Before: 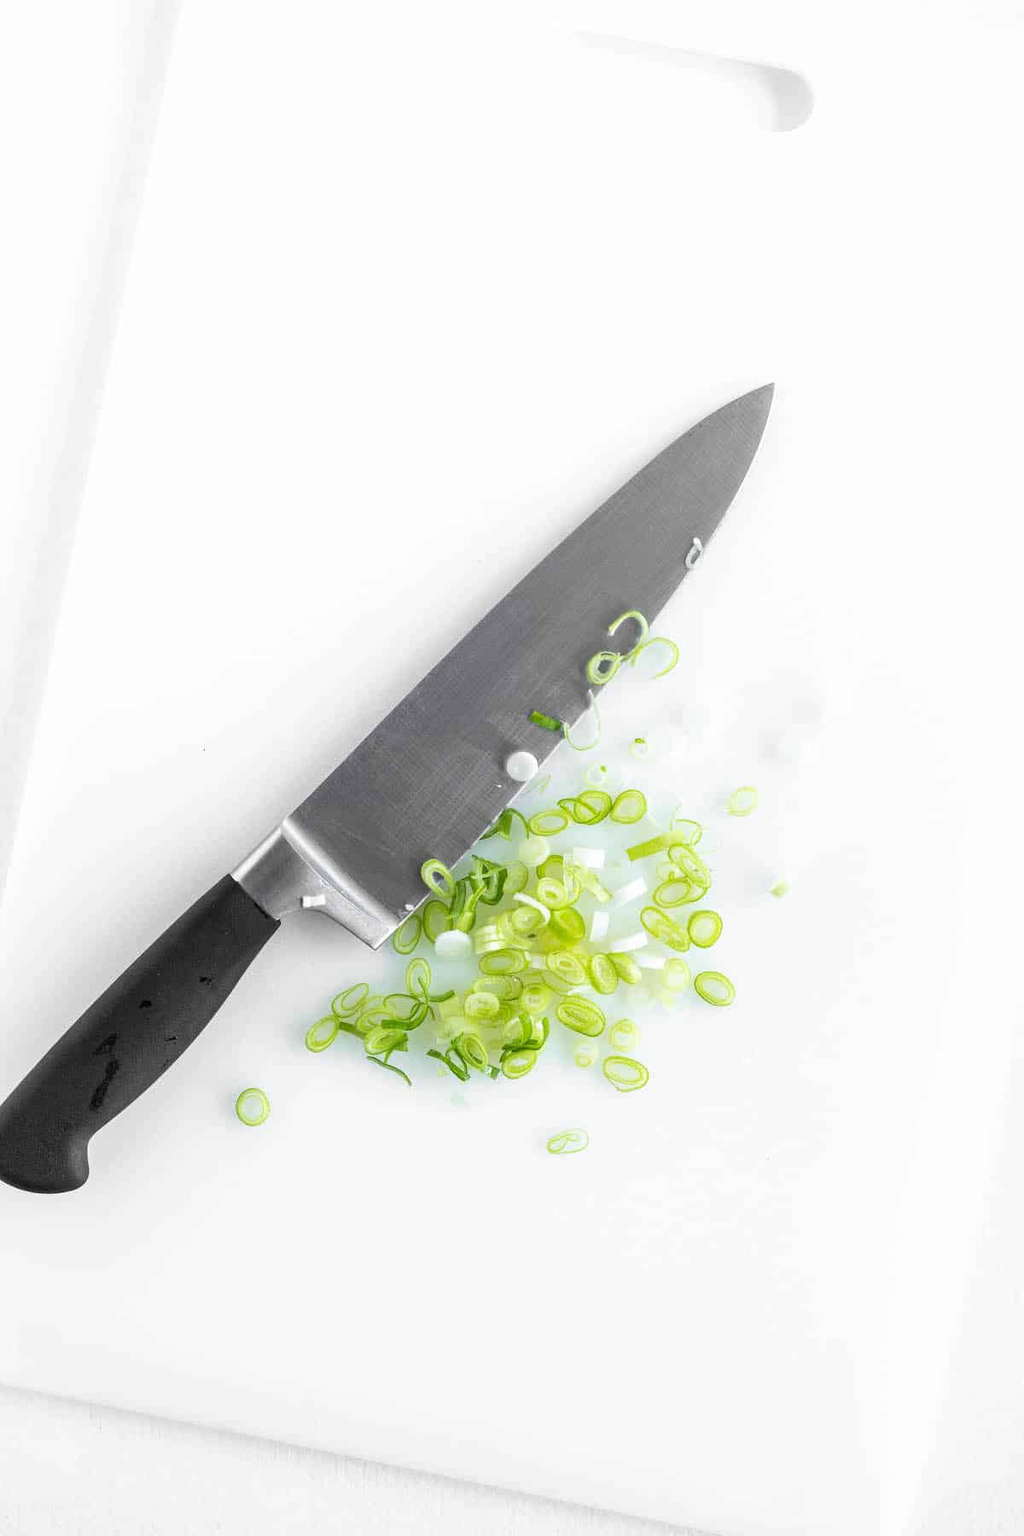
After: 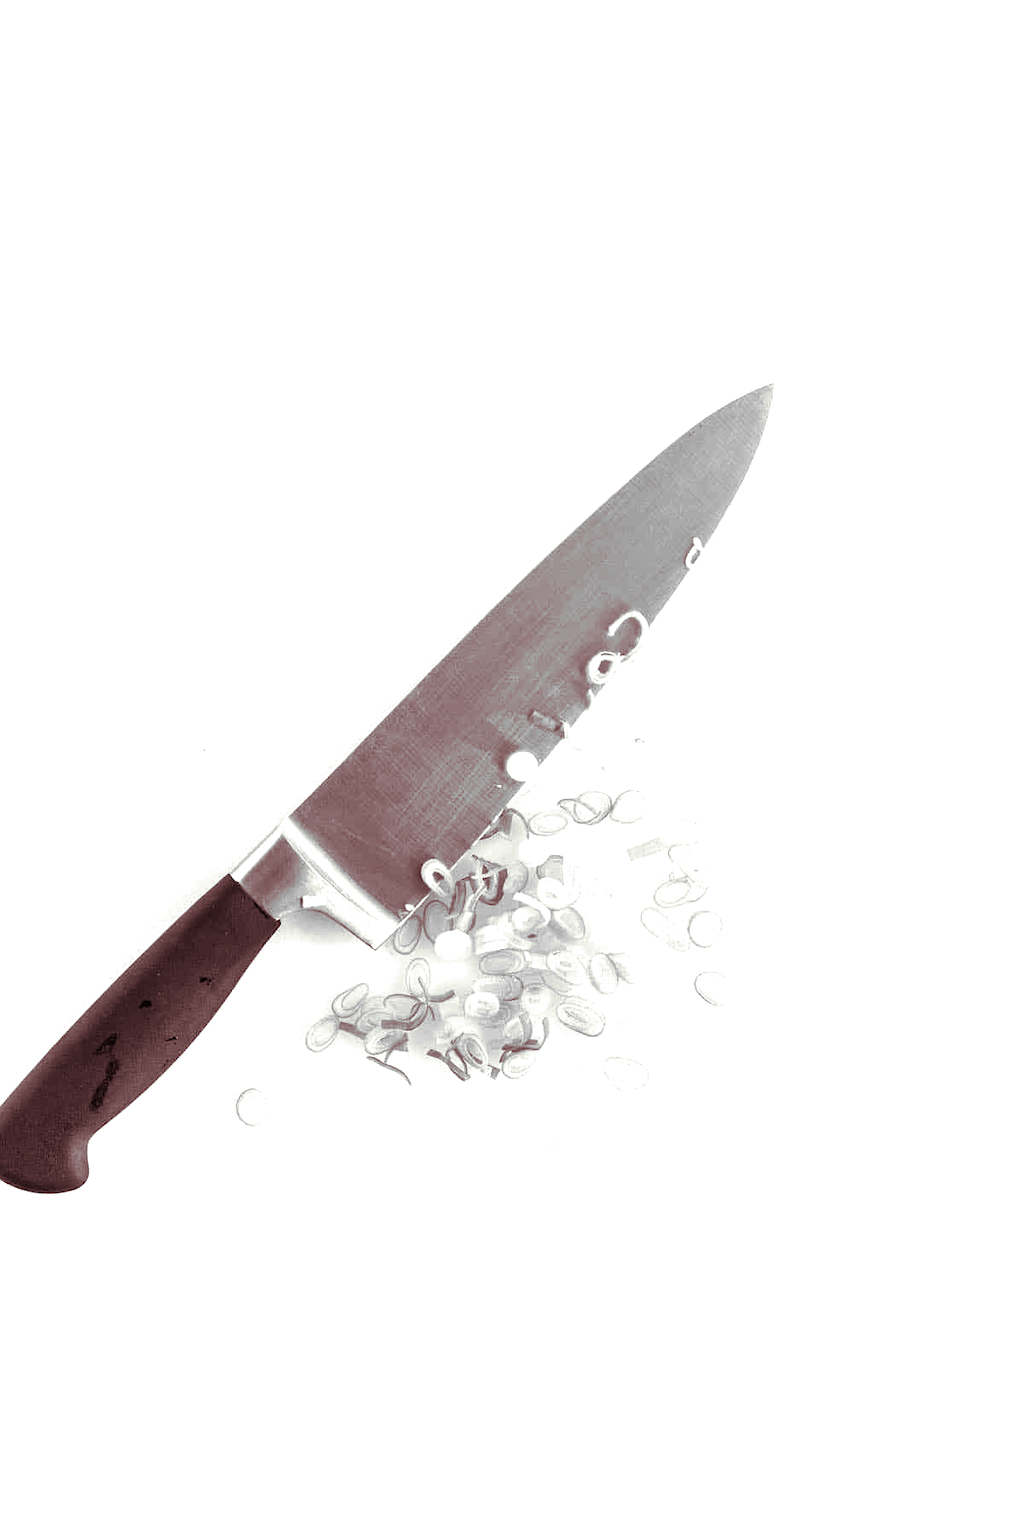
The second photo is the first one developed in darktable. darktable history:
monochrome: on, module defaults
split-toning: shadows › hue 360°
color balance rgb: linear chroma grading › global chroma 20%, perceptual saturation grading › global saturation 25%, perceptual brilliance grading › global brilliance 20%, global vibrance 20%
local contrast: mode bilateral grid, contrast 20, coarseness 50, detail 120%, midtone range 0.2
